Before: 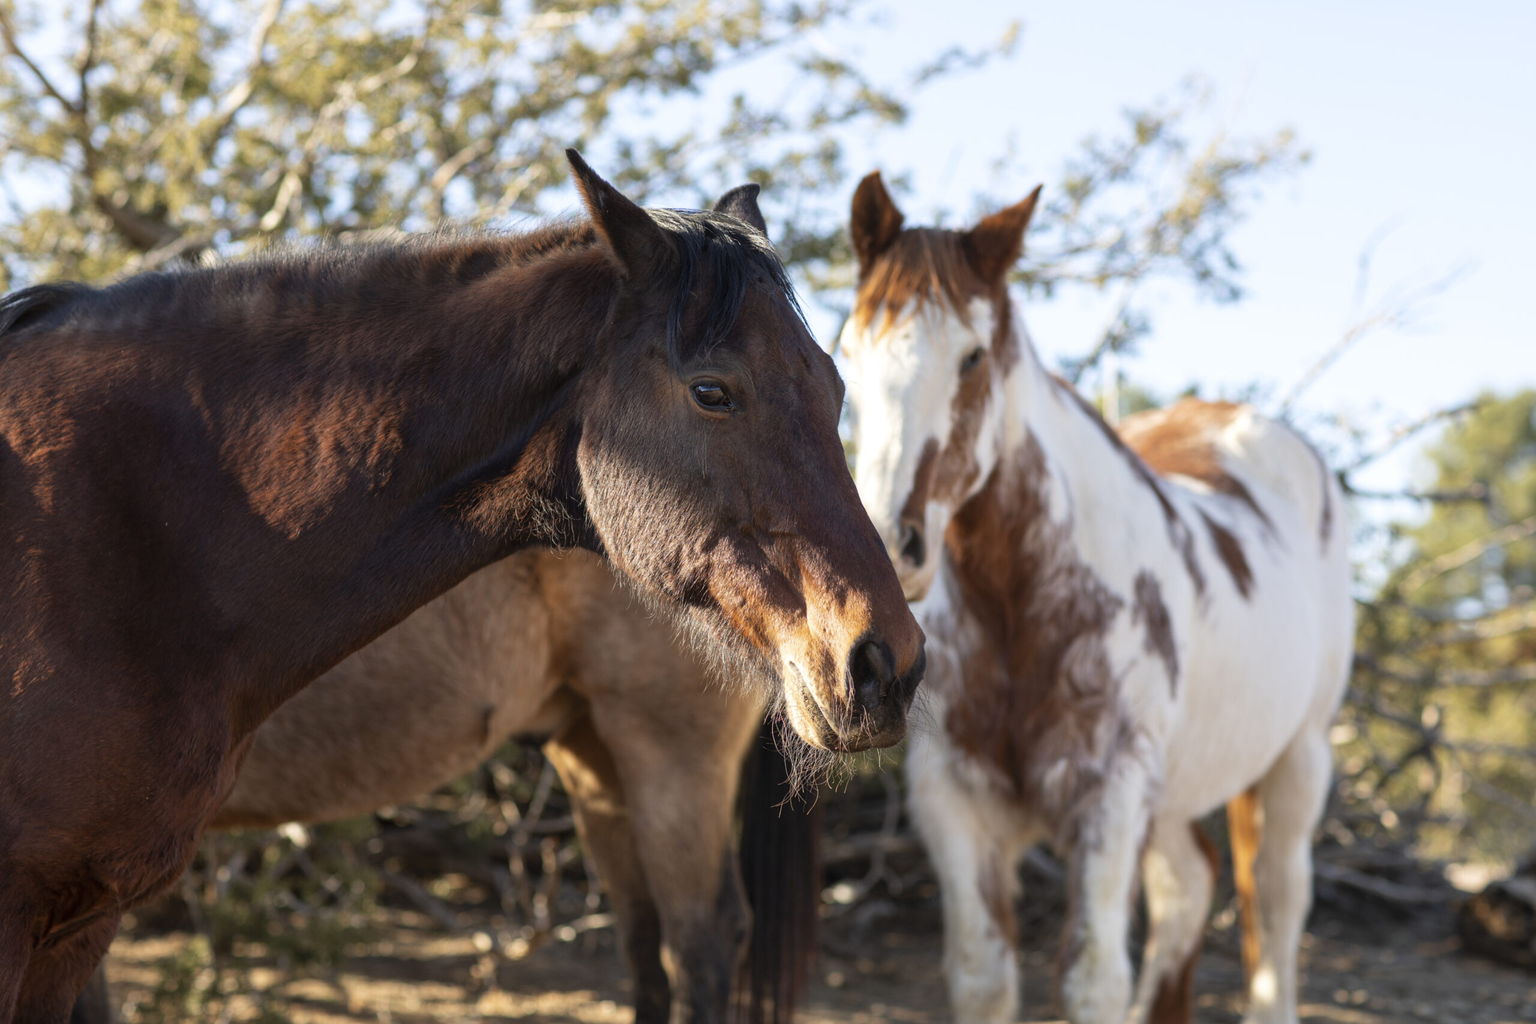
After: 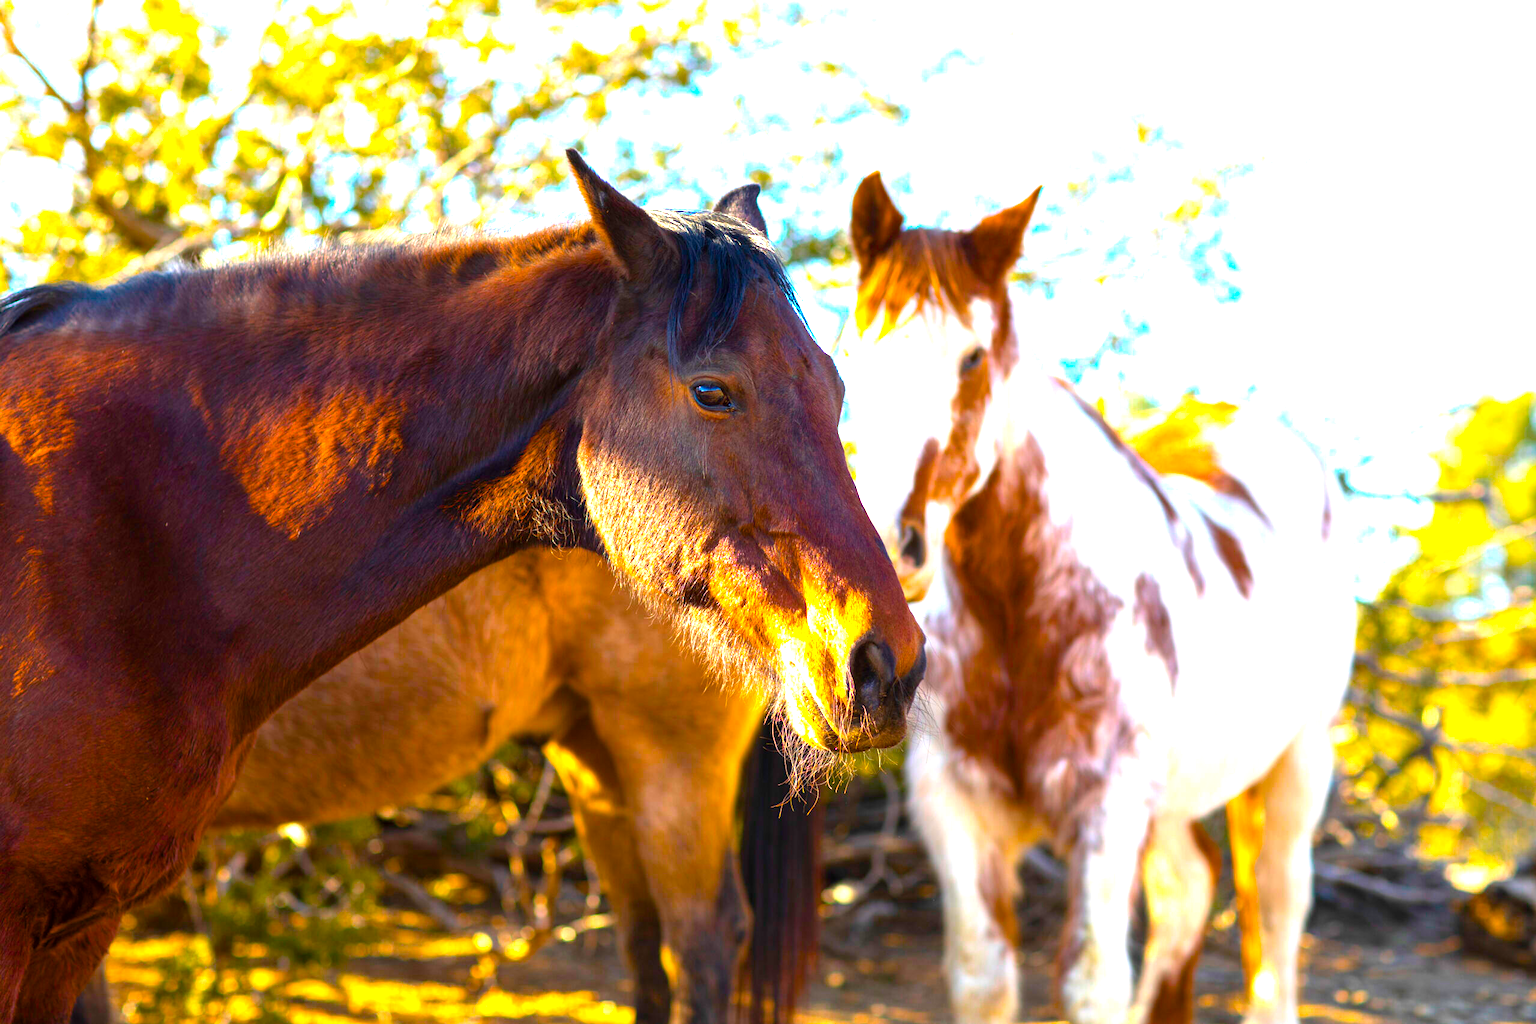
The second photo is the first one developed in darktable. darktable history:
color balance rgb: linear chroma grading › global chroma 42%, perceptual saturation grading › global saturation 42%, perceptual brilliance grading › global brilliance 25%, global vibrance 33%
exposure: exposure 0.556 EV, compensate highlight preservation false
